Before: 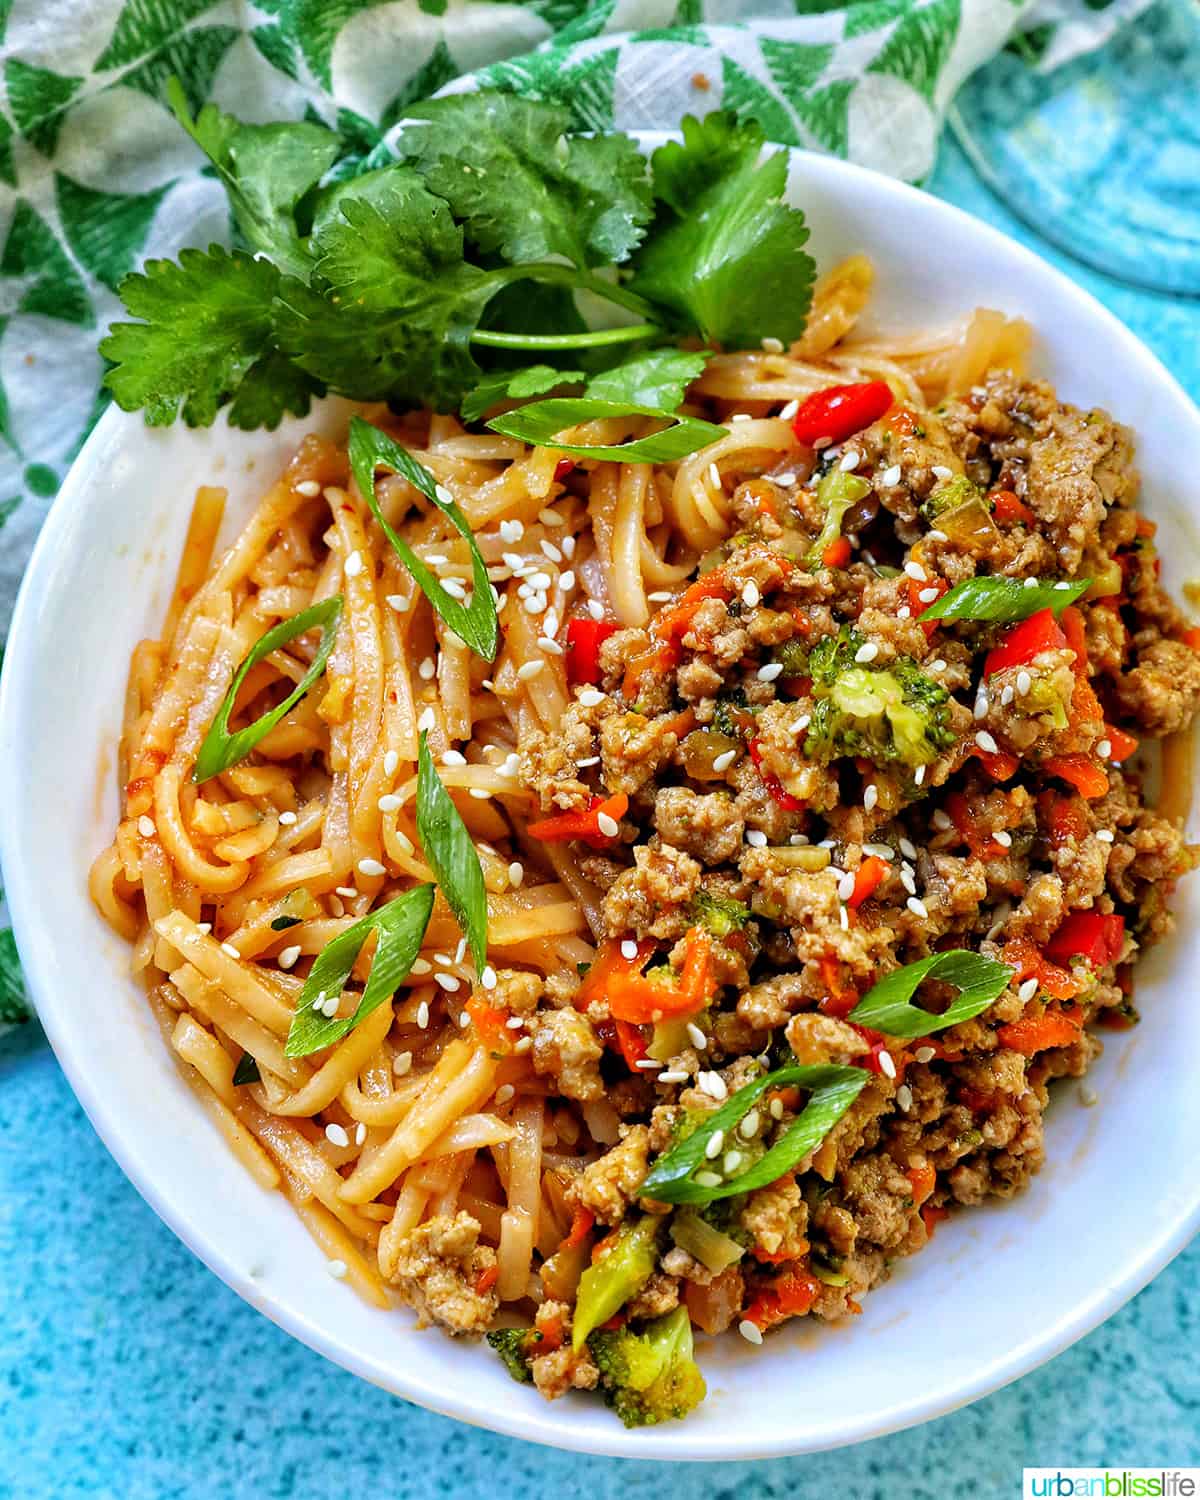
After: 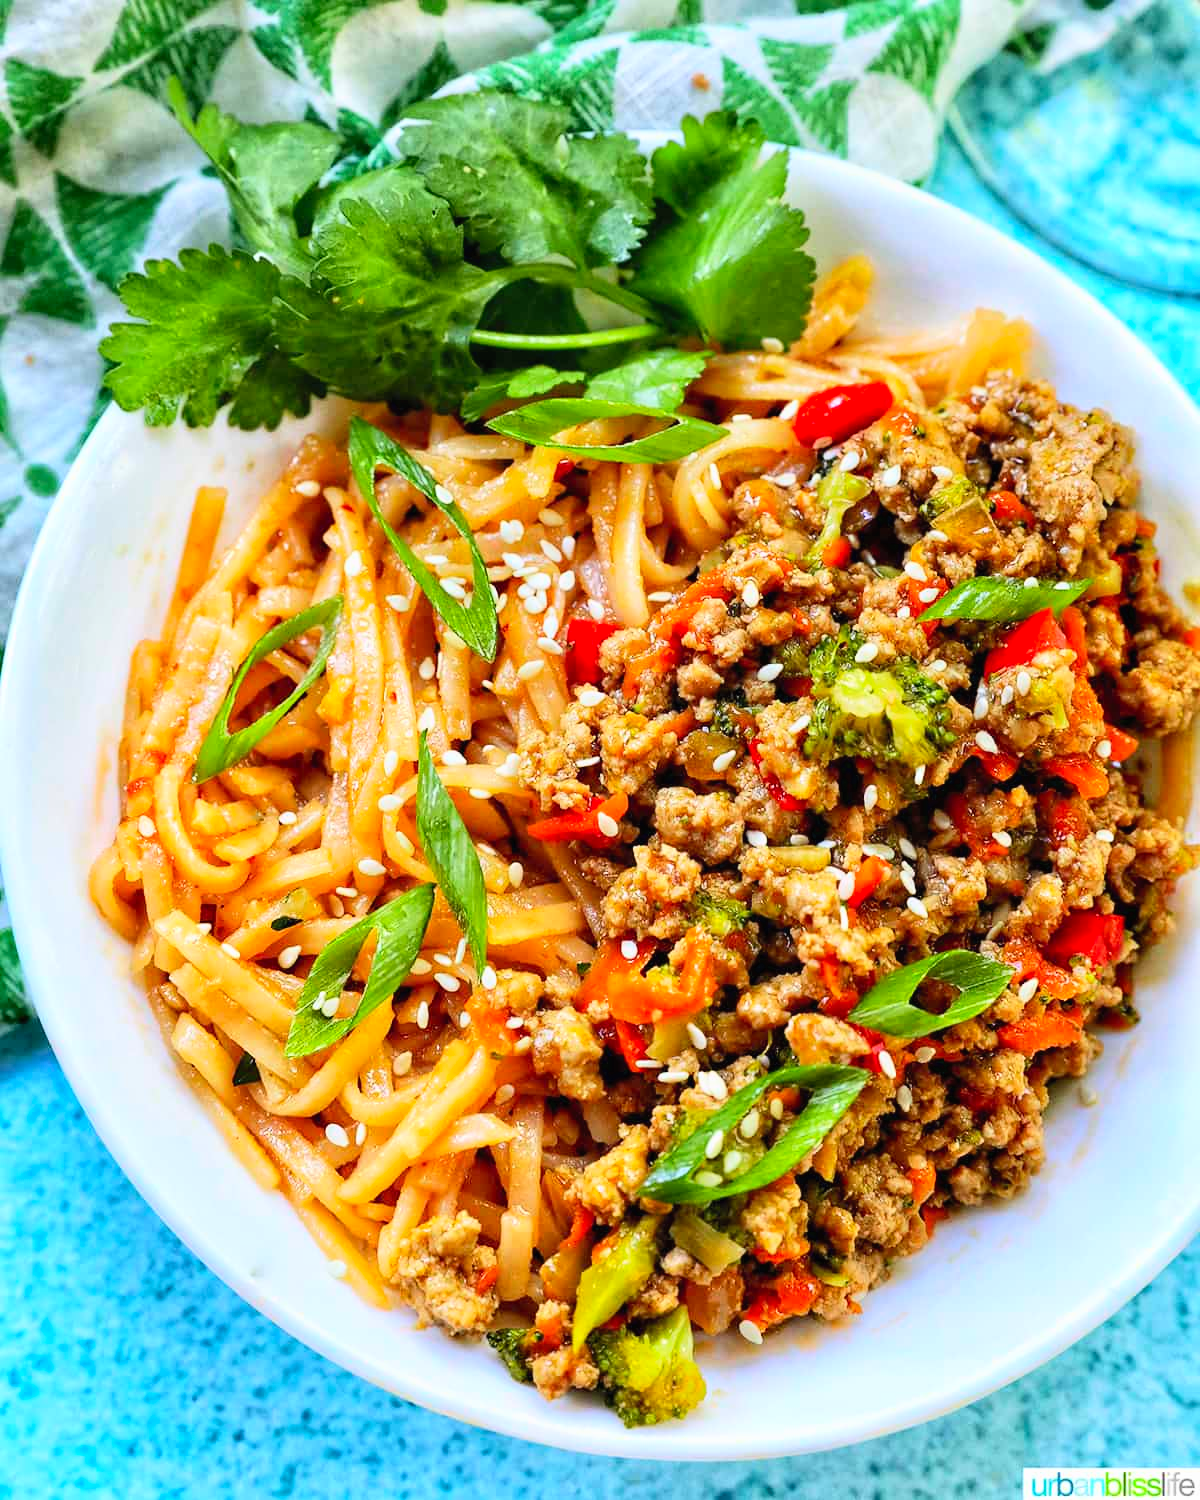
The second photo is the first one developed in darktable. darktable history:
contrast brightness saturation: contrast 0.2, brightness 0.16, saturation 0.22
local contrast: mode bilateral grid, contrast 100, coarseness 100, detail 91%, midtone range 0.2
